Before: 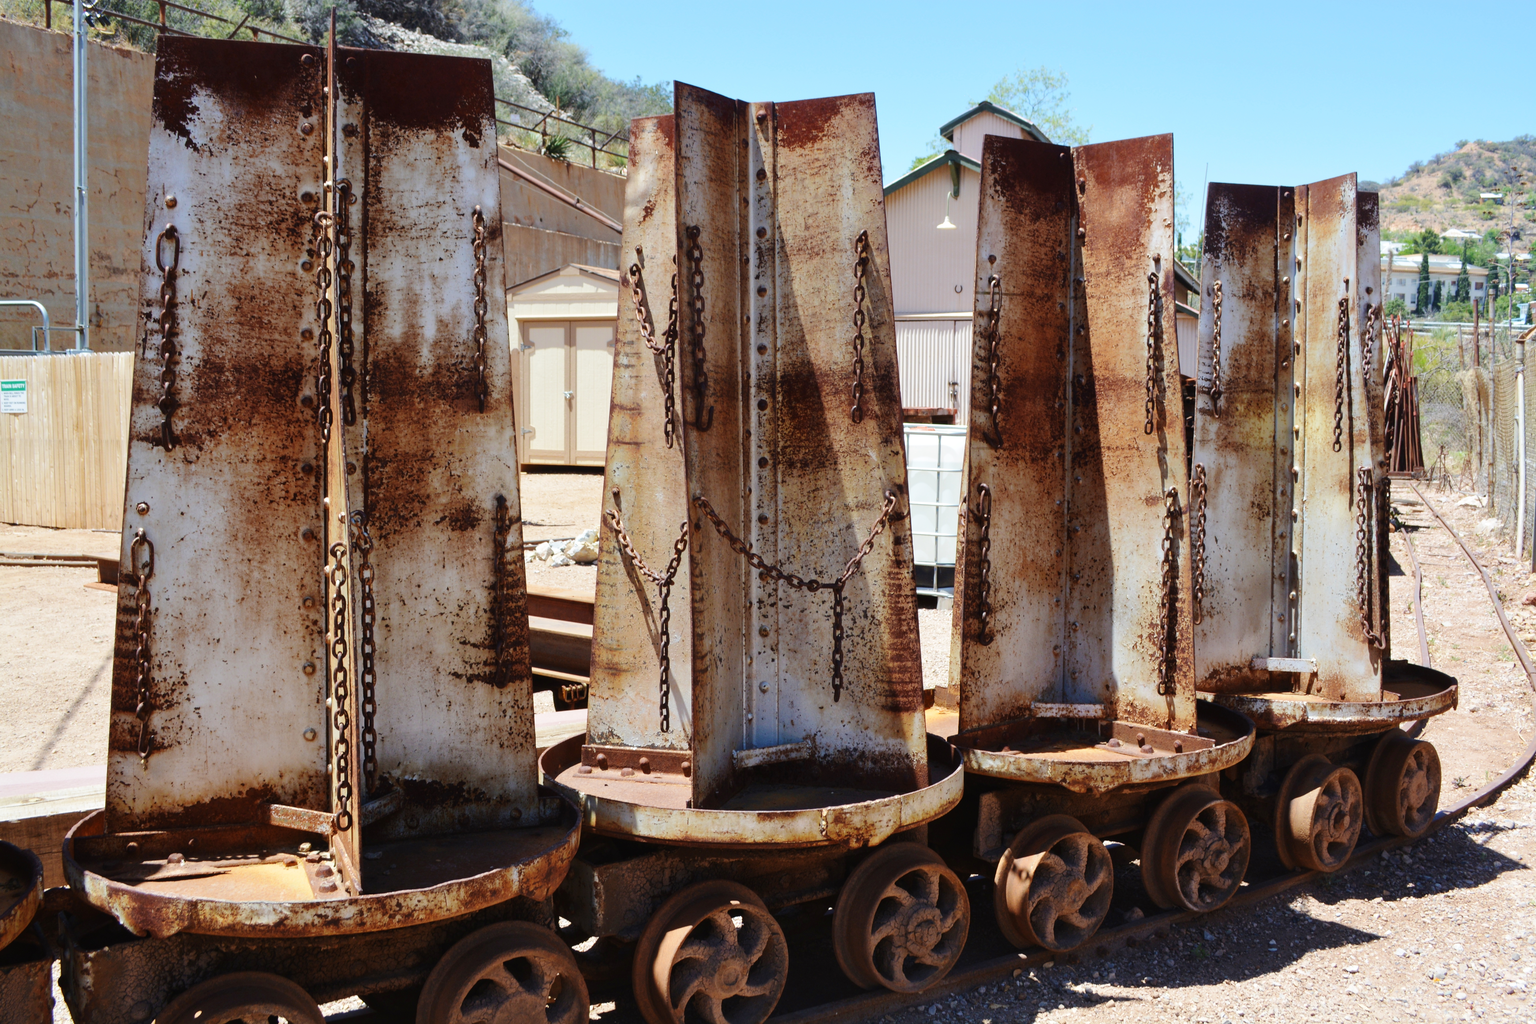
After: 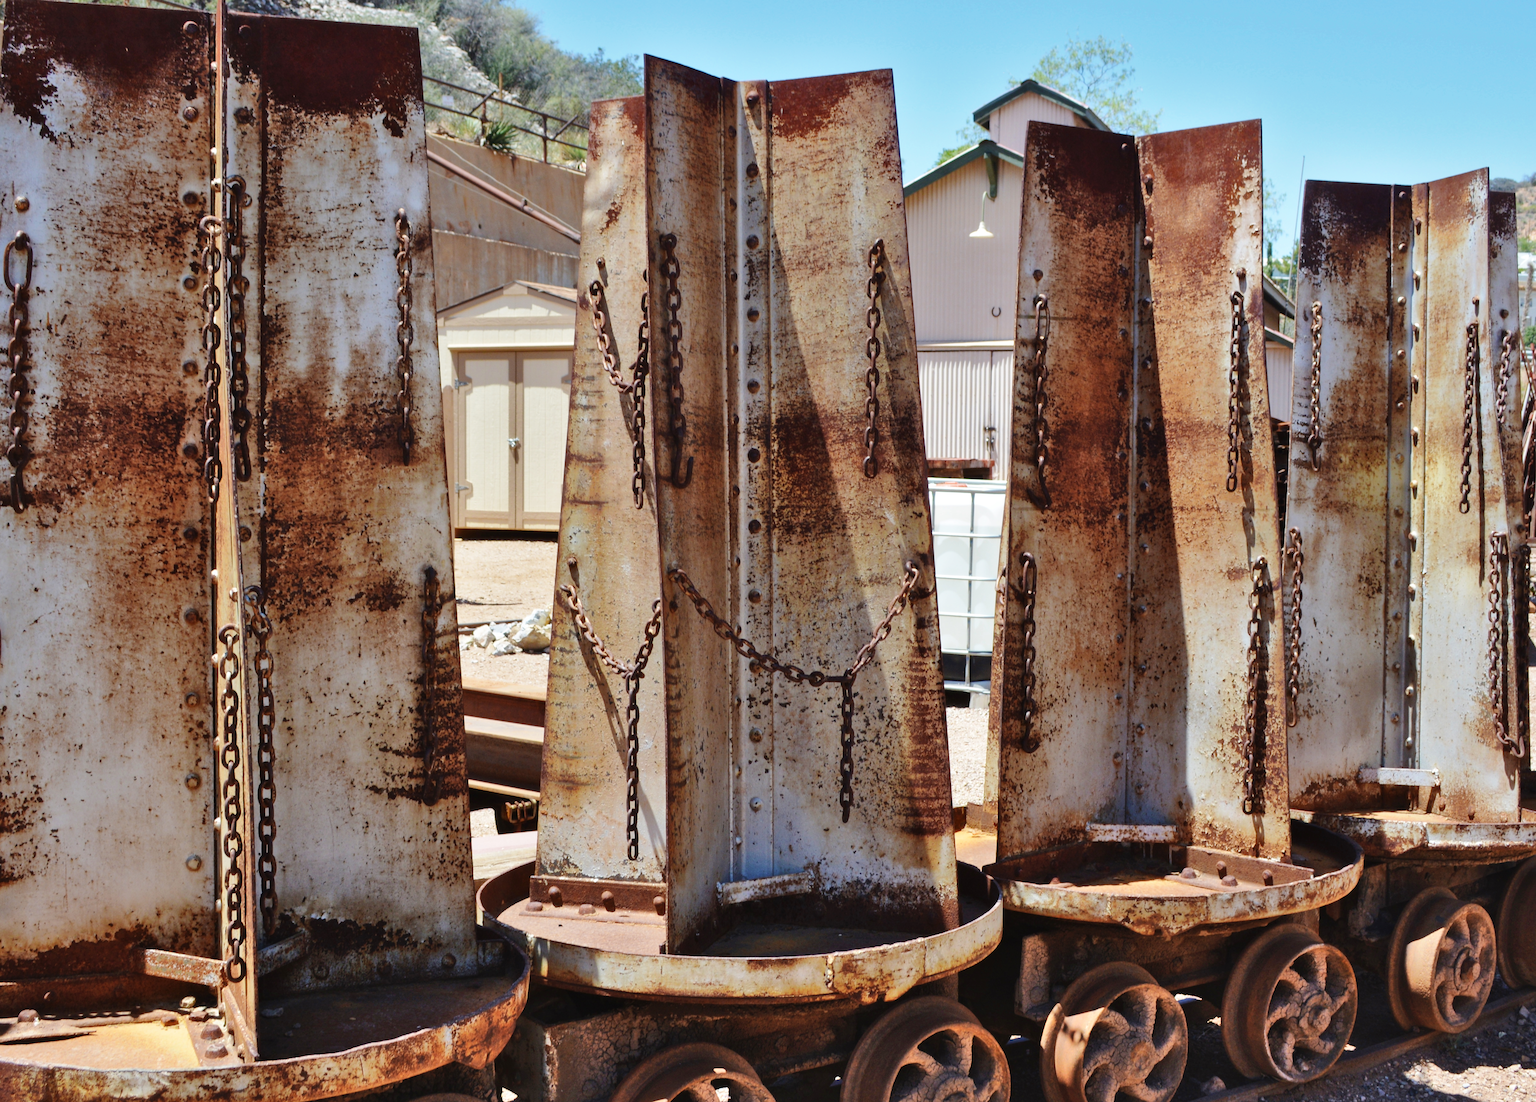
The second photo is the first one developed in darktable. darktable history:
crop: left 9.987%, top 3.648%, right 9.157%, bottom 9.288%
shadows and highlights: shadows 58.45, soften with gaussian
